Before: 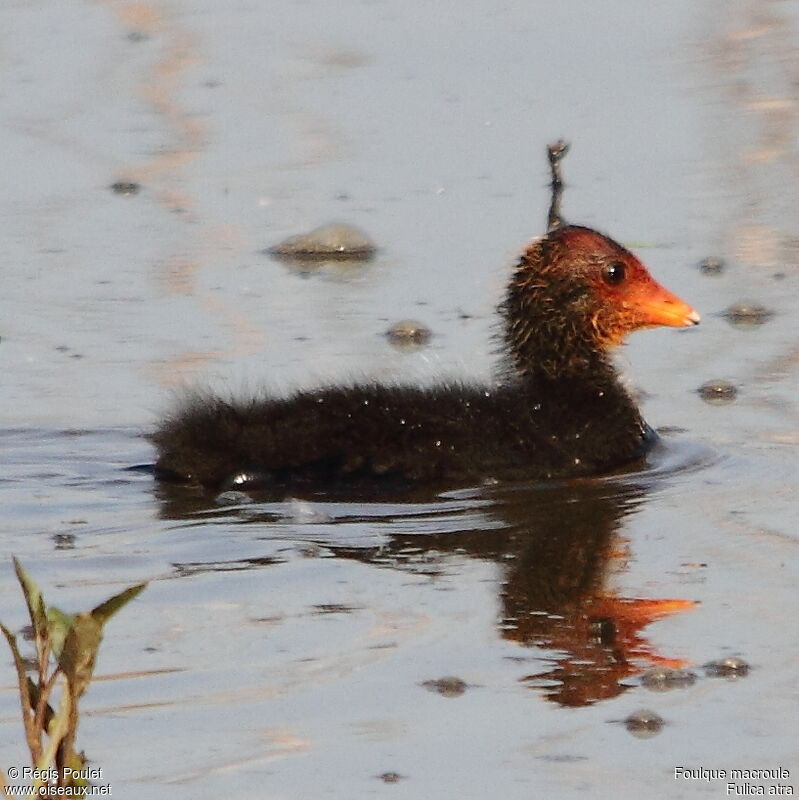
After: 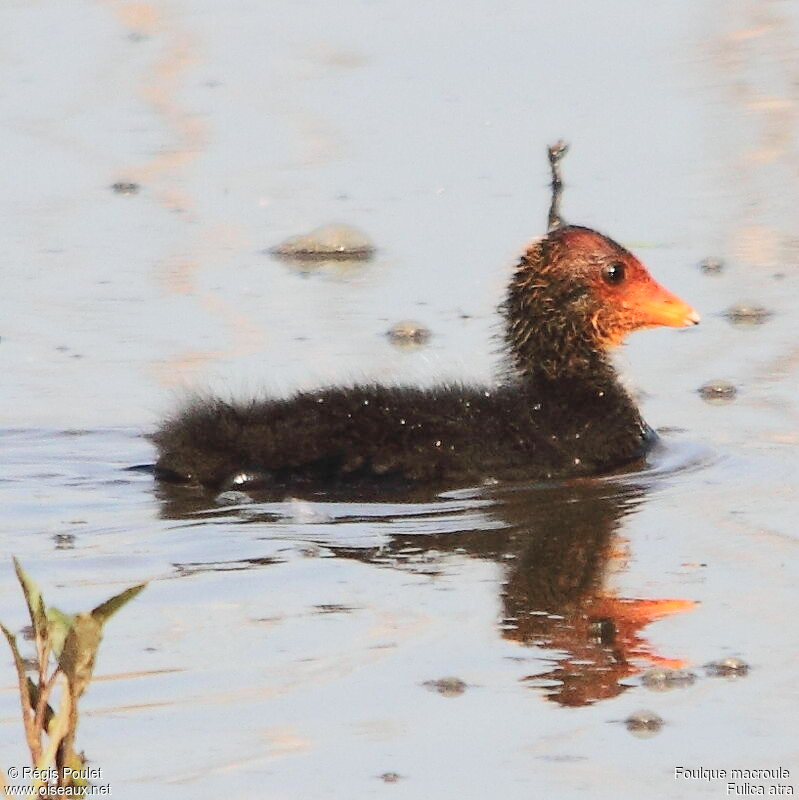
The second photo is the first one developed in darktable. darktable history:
base curve: curves: ch0 [(0, 0) (0.262, 0.32) (0.722, 0.705) (1, 1)]
contrast brightness saturation: contrast 0.143, brightness 0.217
